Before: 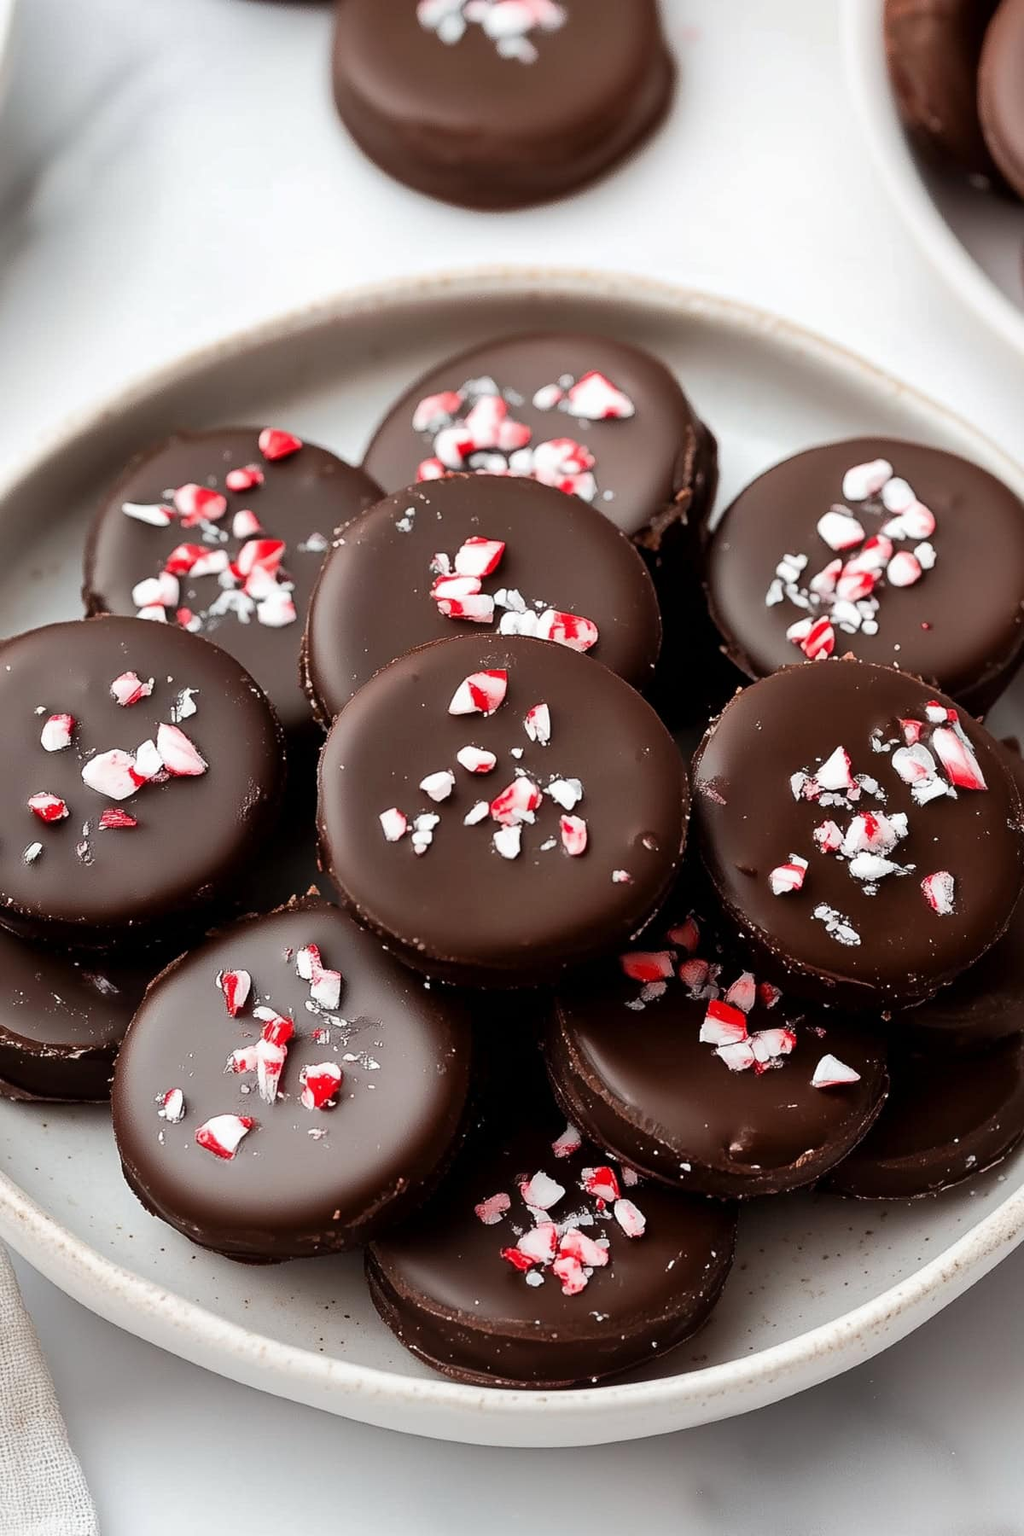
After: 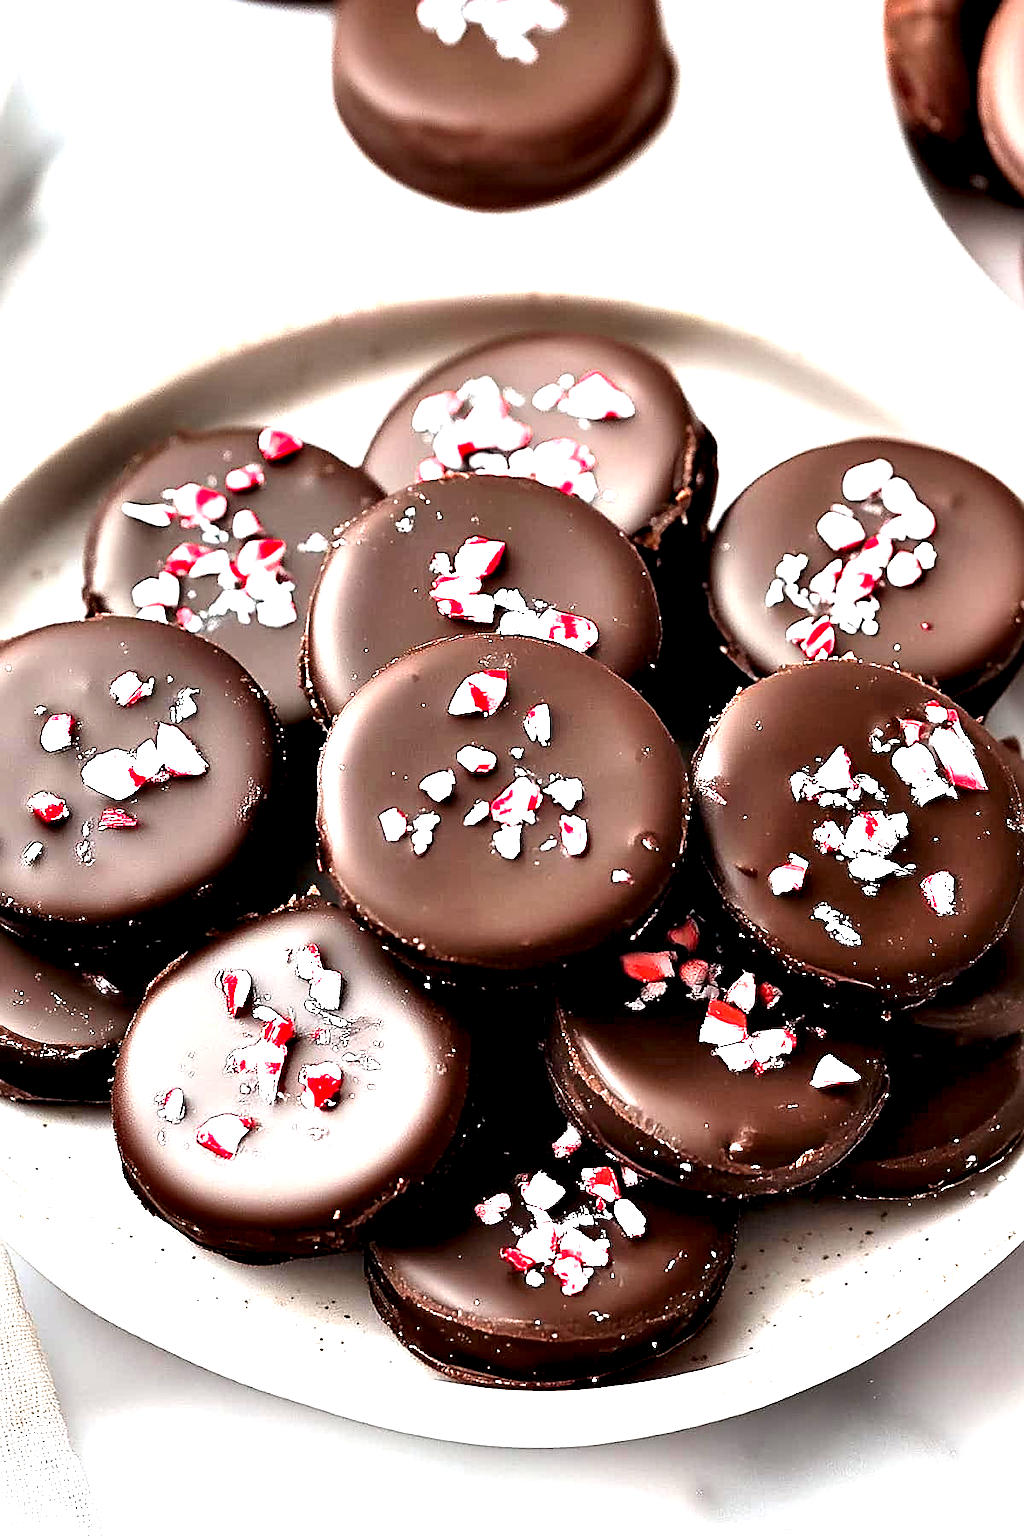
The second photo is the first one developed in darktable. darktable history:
exposure: black level correction 0, exposure 1.51 EV, compensate highlight preservation false
contrast equalizer: octaves 7, y [[0.6 ×6], [0.55 ×6], [0 ×6], [0 ×6], [0 ×6]]
sharpen: on, module defaults
